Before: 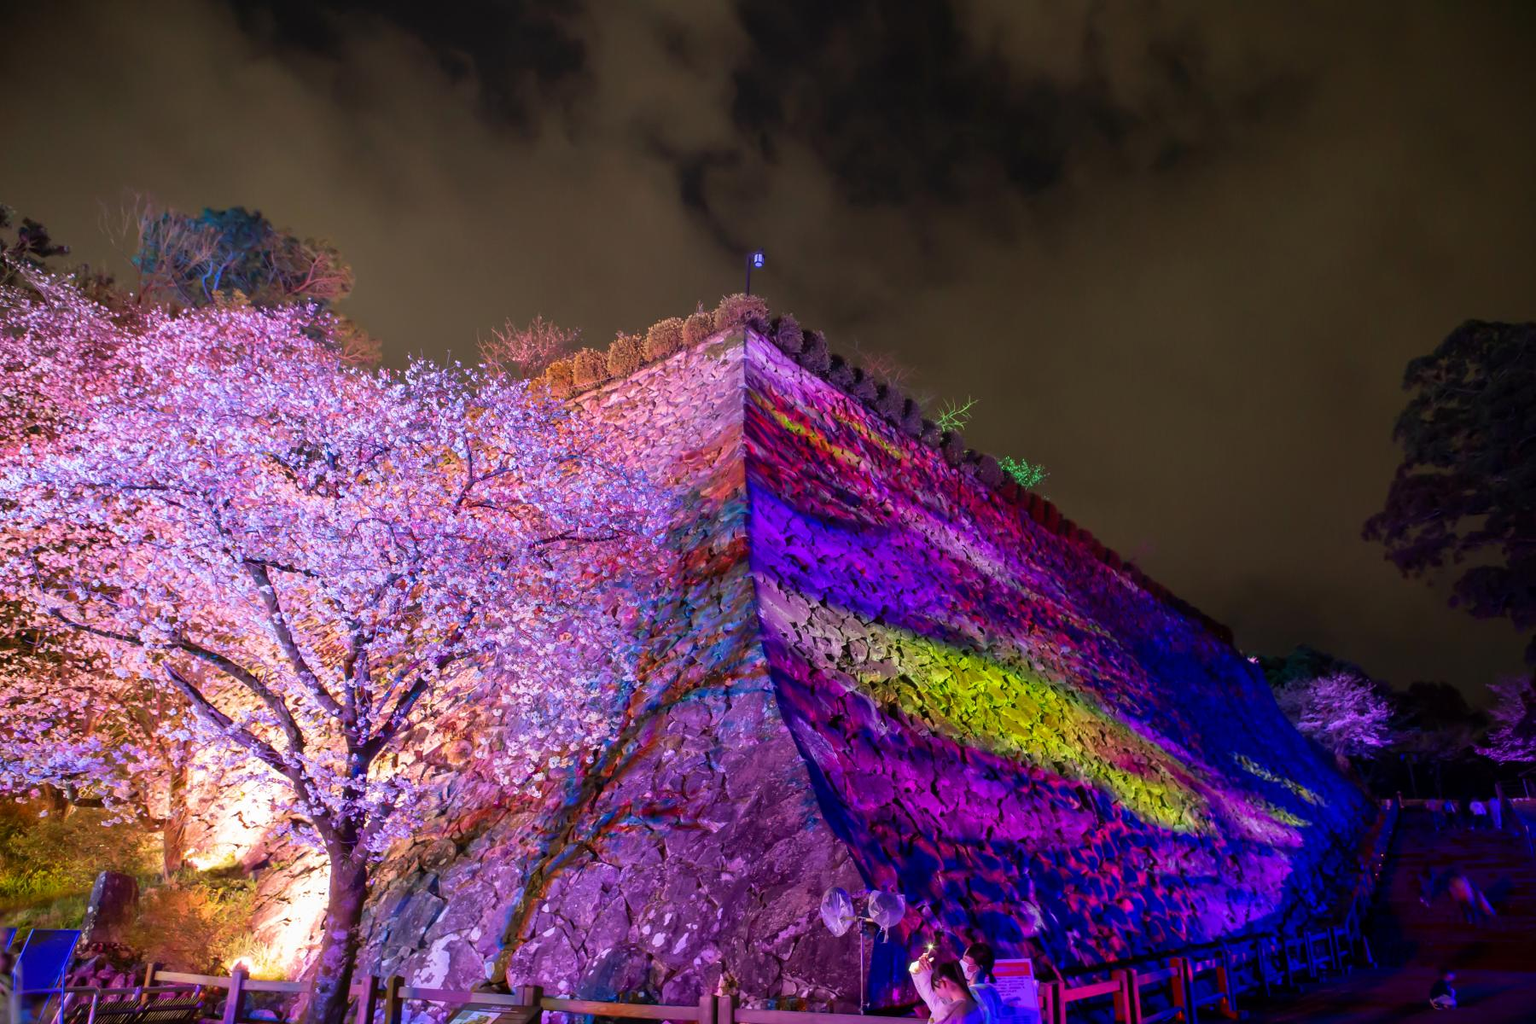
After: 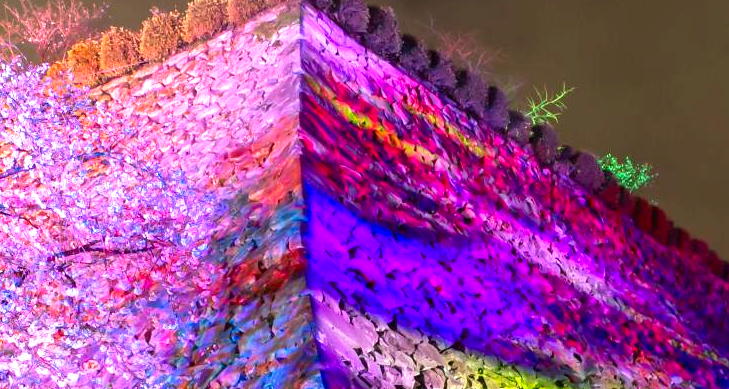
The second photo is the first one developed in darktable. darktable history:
contrast brightness saturation: saturation 0.13
crop: left 31.809%, top 31.784%, right 27.638%, bottom 35.771%
exposure: black level correction 0.001, exposure 0.954 EV, compensate highlight preservation false
